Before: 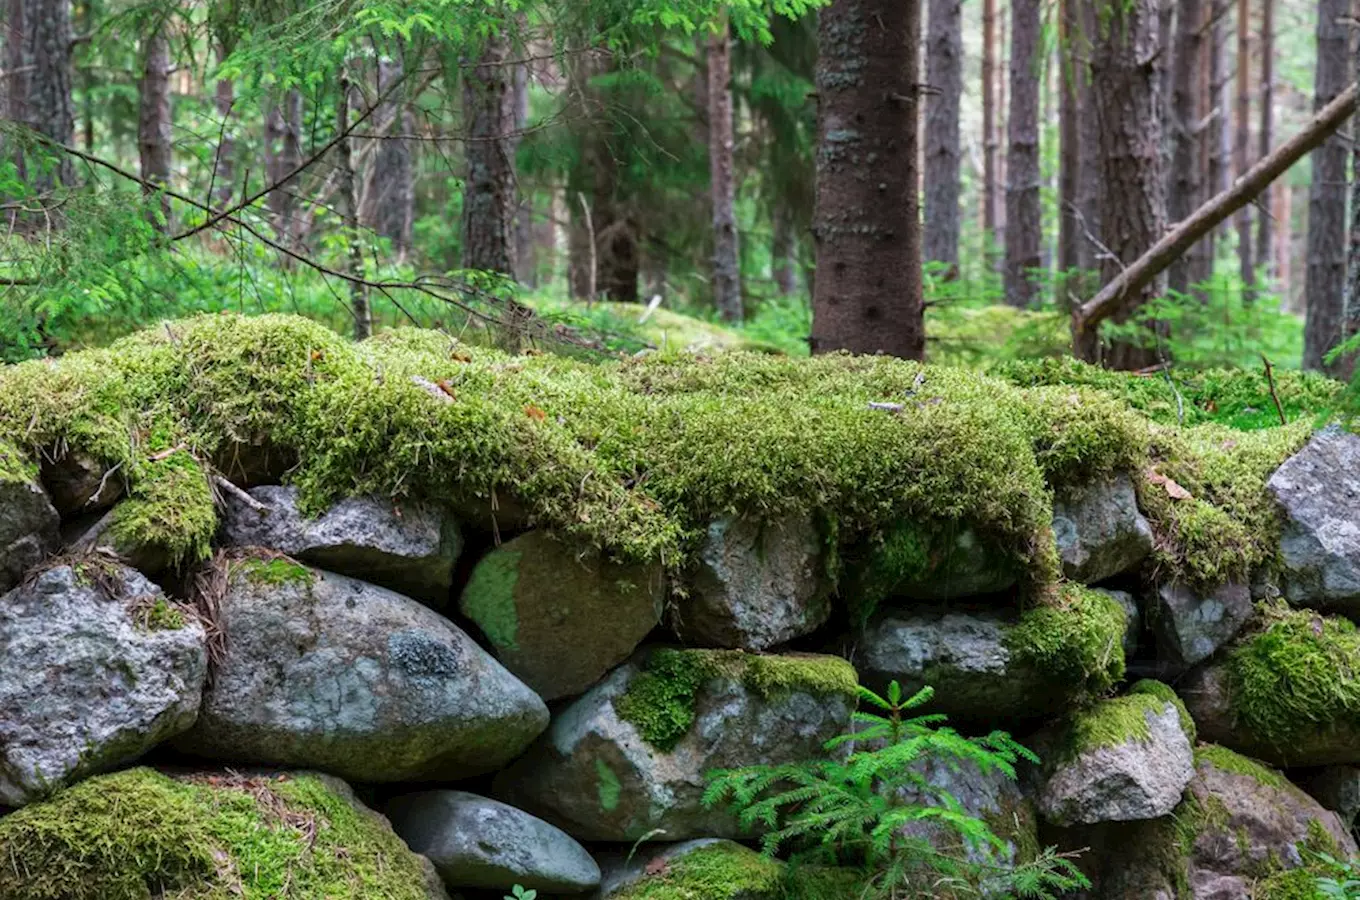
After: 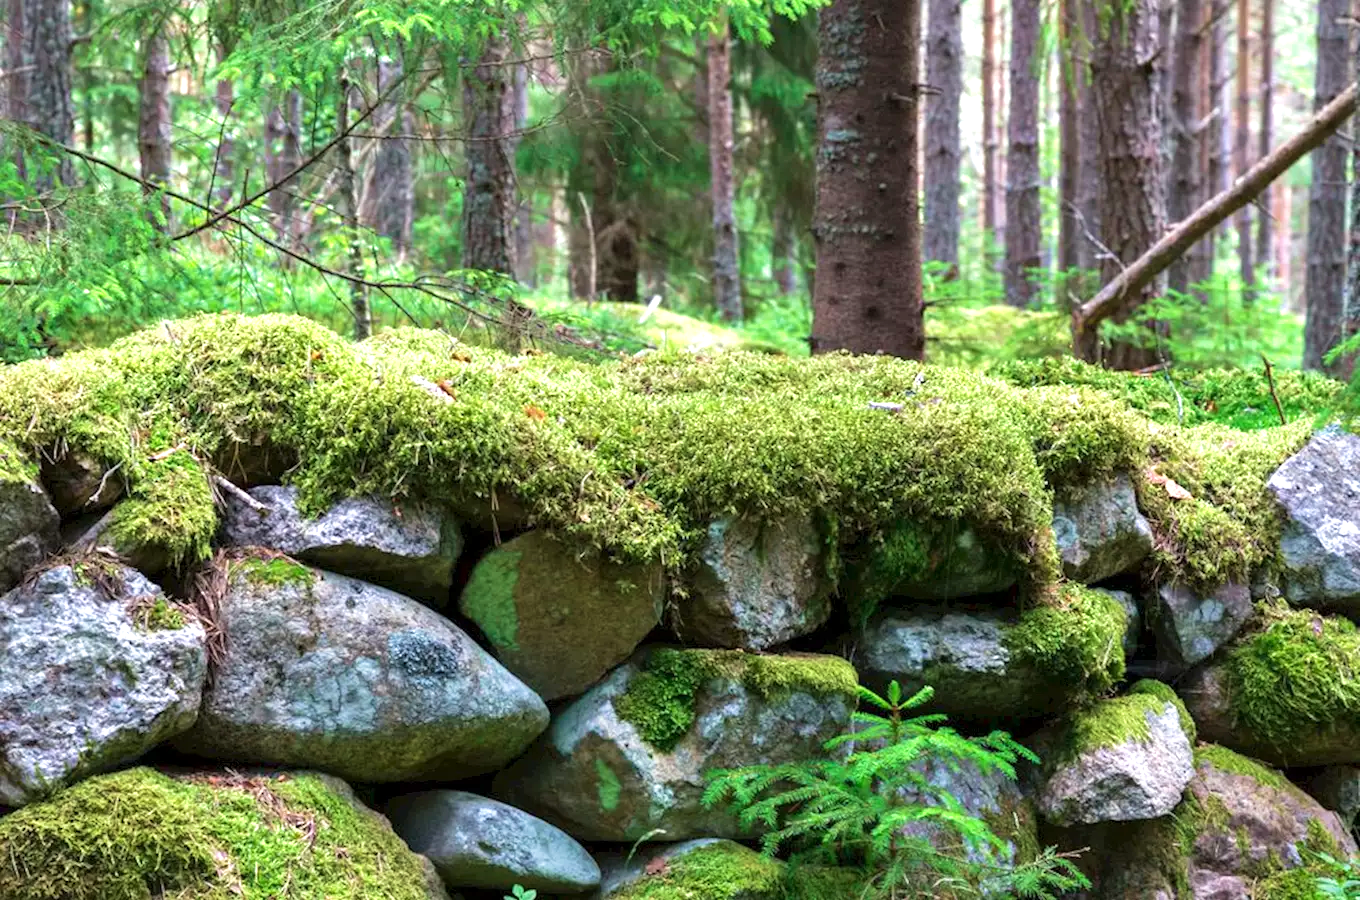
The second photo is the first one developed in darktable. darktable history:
exposure: exposure 0.777 EV, compensate highlight preservation false
velvia: on, module defaults
